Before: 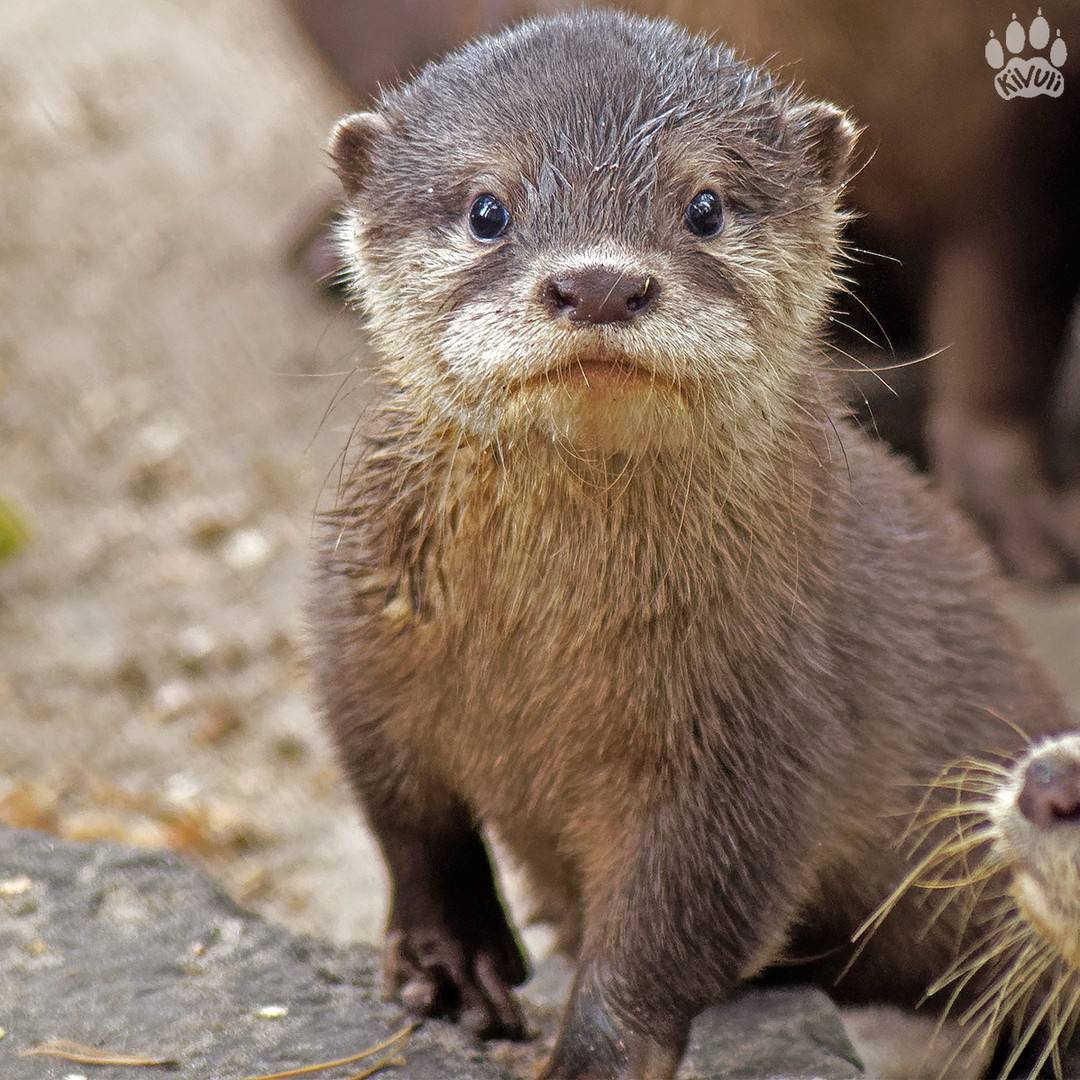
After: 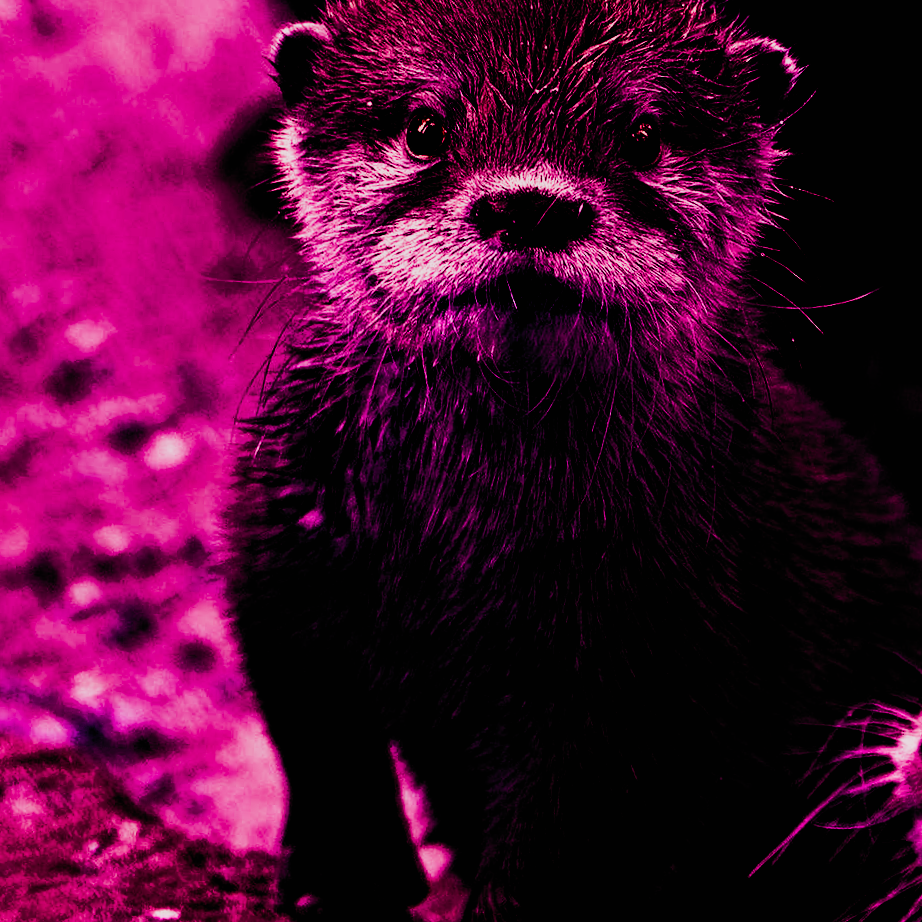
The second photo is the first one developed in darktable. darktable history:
crop and rotate: angle -3.27°, left 5.211%, top 5.211%, right 4.607%, bottom 4.607%
filmic rgb: black relative exposure -2.85 EV, white relative exposure 4.56 EV, hardness 1.77, contrast 1.25, preserve chrominance no, color science v5 (2021)
exposure: exposure -0.21 EV, compensate highlight preservation false
color balance rgb: shadows lift › luminance -18.76%, shadows lift › chroma 35.44%, power › luminance -3.76%, power › hue 142.17°, highlights gain › chroma 7.5%, highlights gain › hue 184.75°, global offset › luminance -0.52%, global offset › chroma 0.91%, global offset › hue 173.36°, shadows fall-off 300%, white fulcrum 2 EV, highlights fall-off 300%, linear chroma grading › shadows 17.19%, linear chroma grading › highlights 61.12%, linear chroma grading › global chroma 50%, hue shift -150.52°, perceptual brilliance grading › global brilliance 12%, mask middle-gray fulcrum 100%, contrast gray fulcrum 38.43%, contrast 35.15%, saturation formula JzAzBz (2021)
